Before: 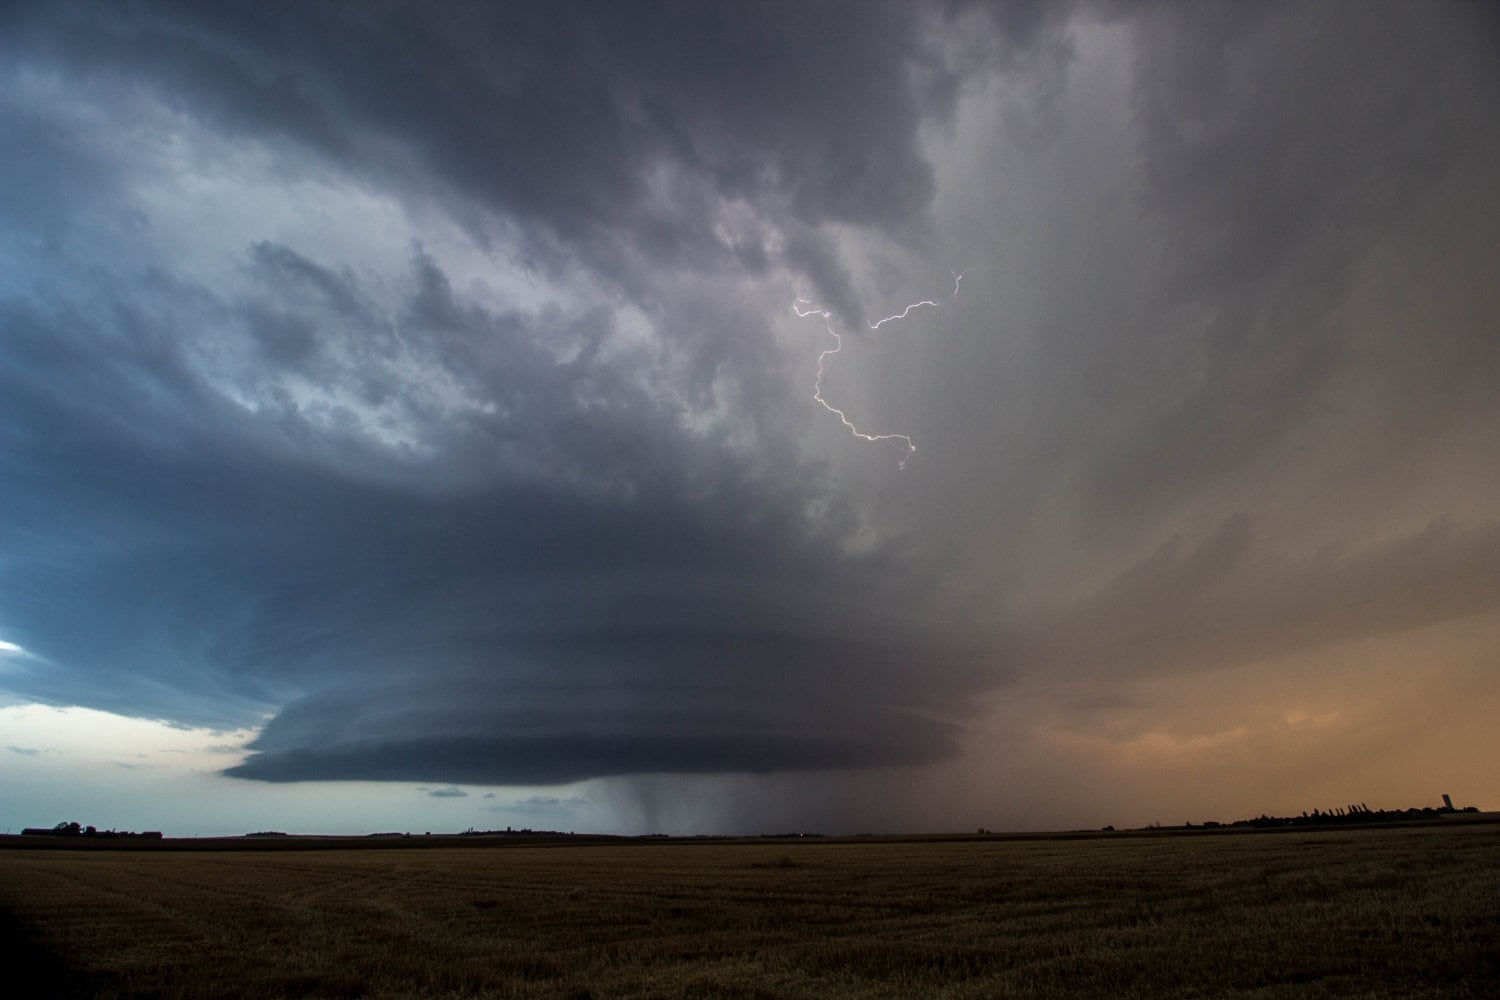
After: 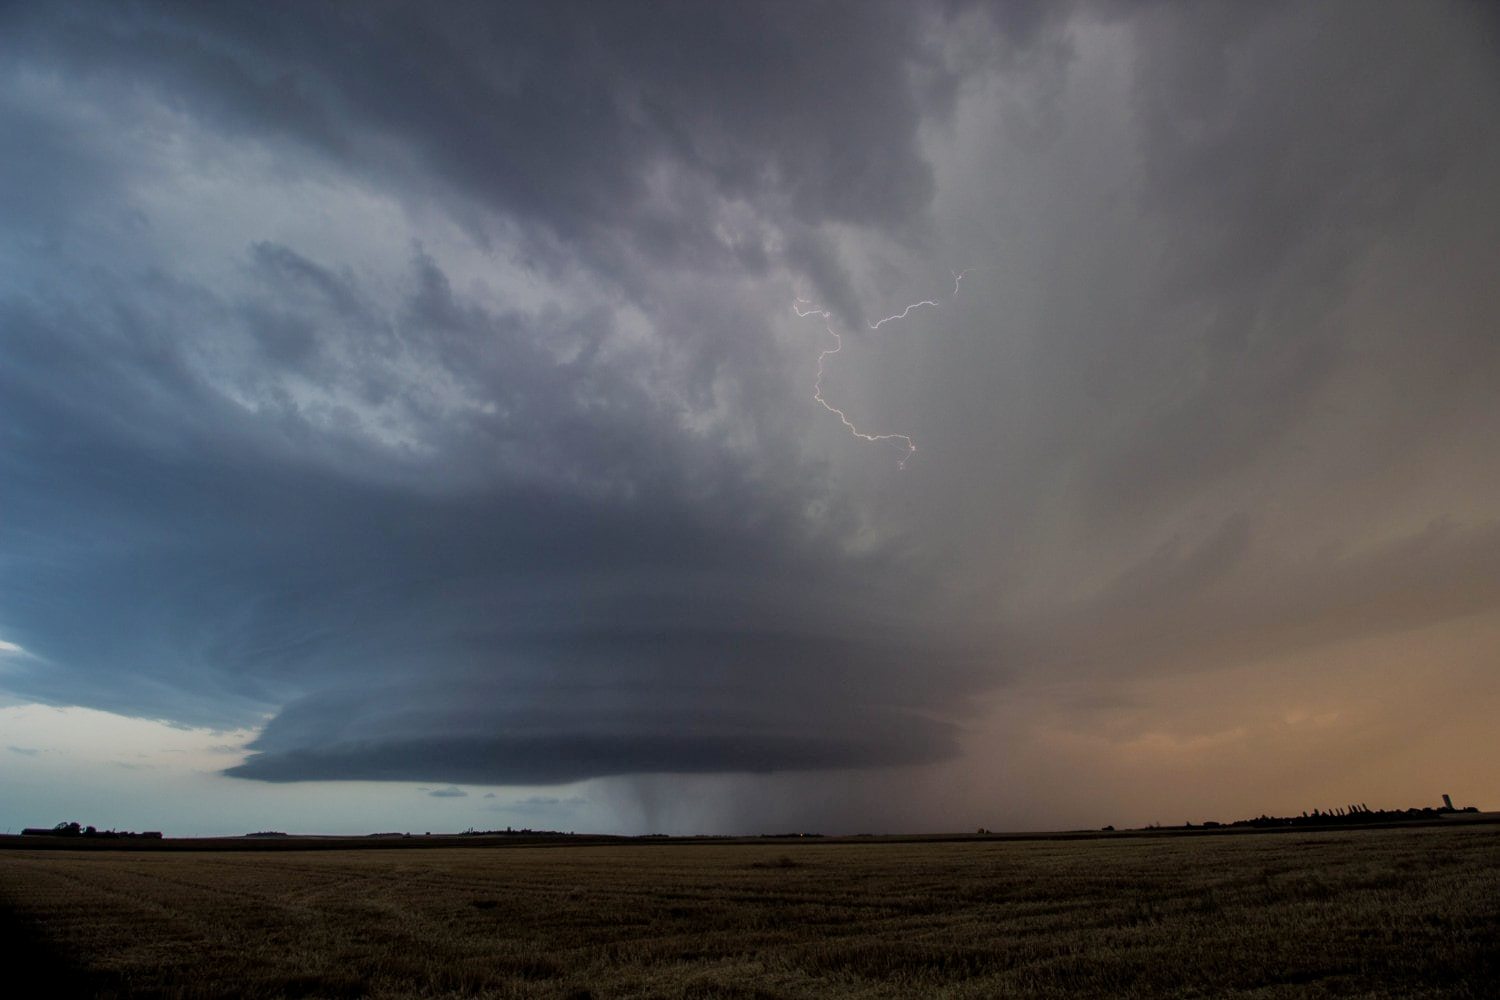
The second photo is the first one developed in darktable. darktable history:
filmic rgb: middle gray luminance 4.47%, black relative exposure -12.97 EV, white relative exposure 5.02 EV, threshold 3.06 EV, target black luminance 0%, hardness 5.16, latitude 59.58%, contrast 0.762, highlights saturation mix 3.54%, shadows ↔ highlights balance 25.39%, enable highlight reconstruction true
